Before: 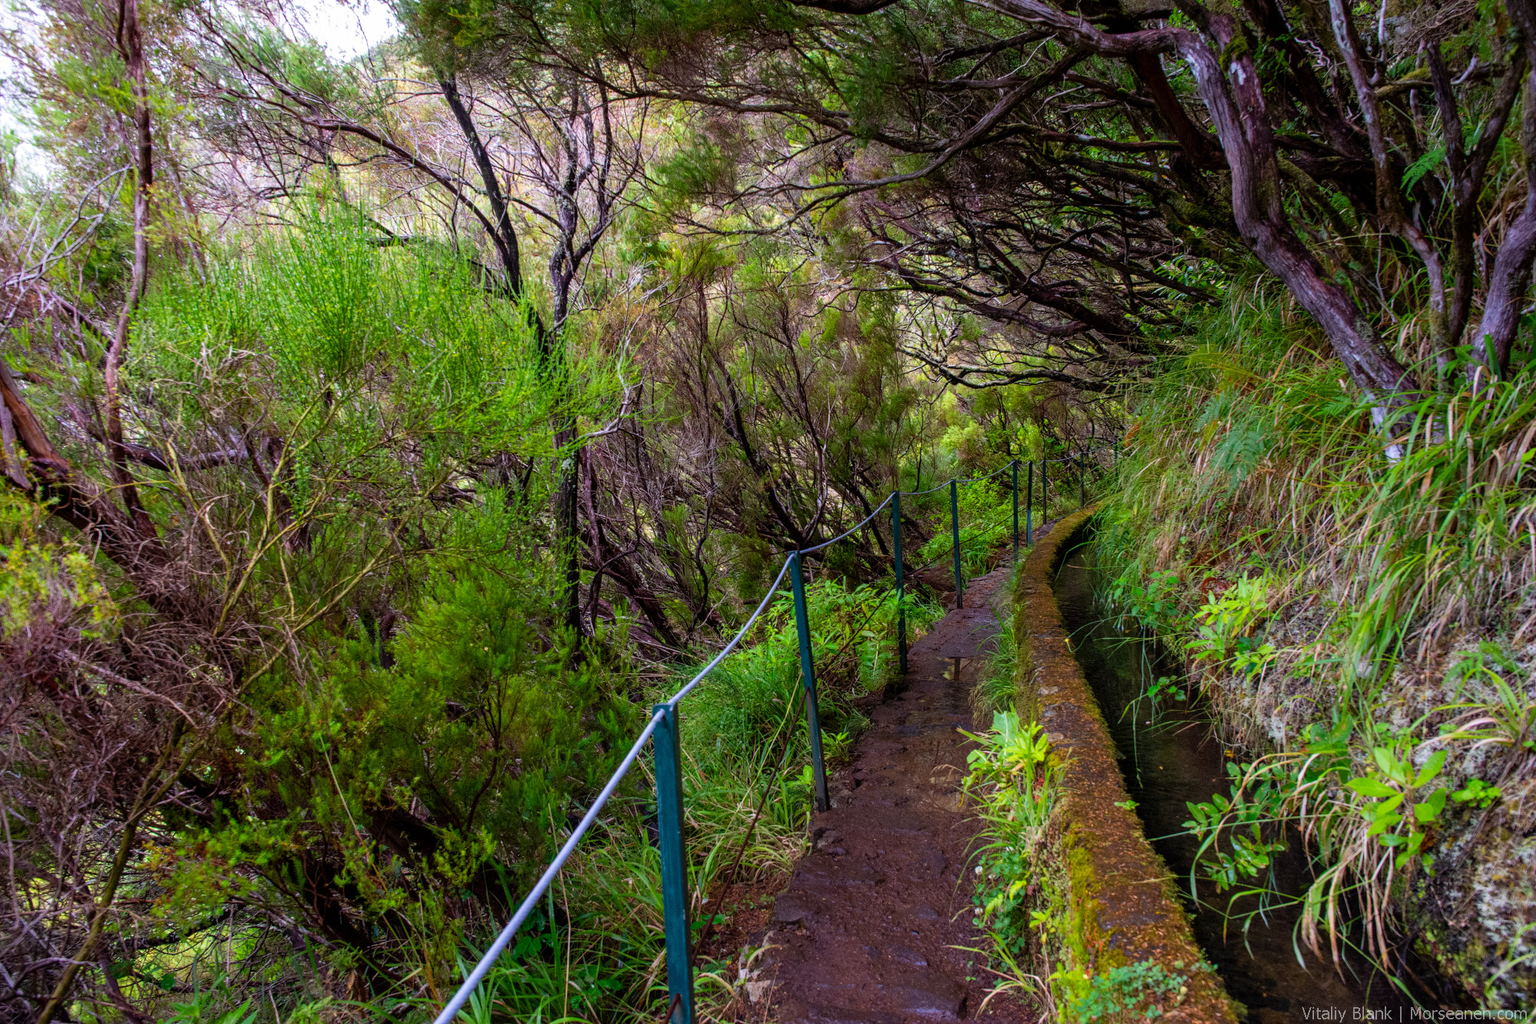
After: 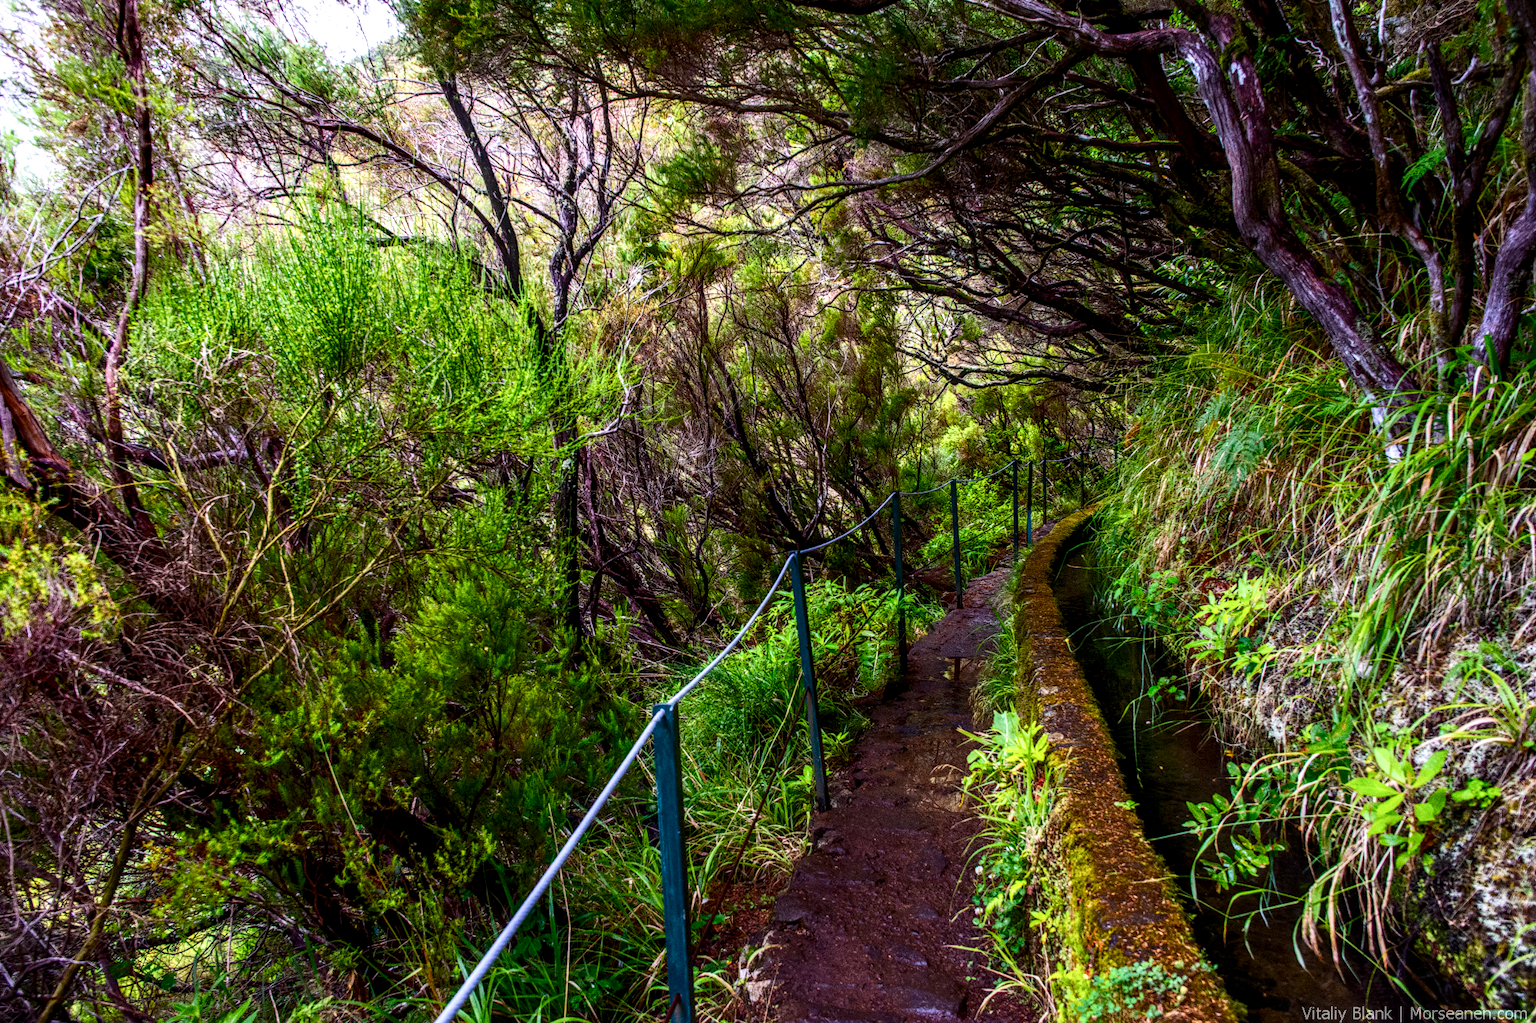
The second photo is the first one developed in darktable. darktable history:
color balance rgb: global offset › luminance 0.764%, perceptual saturation grading › global saturation 27.602%, perceptual saturation grading › highlights -24.903%, perceptual saturation grading › shadows 24.422%
local contrast: highlights 20%, detail 150%
contrast brightness saturation: contrast 0.274
